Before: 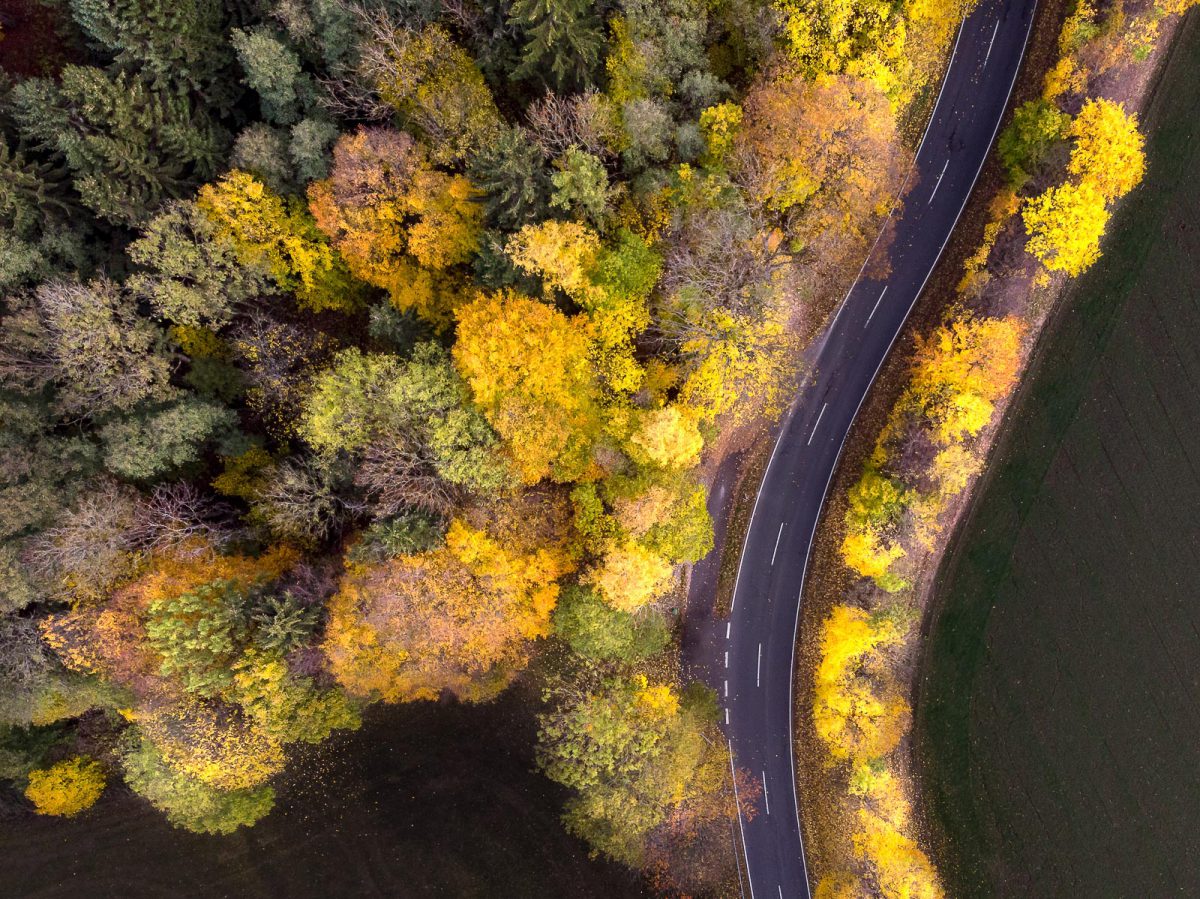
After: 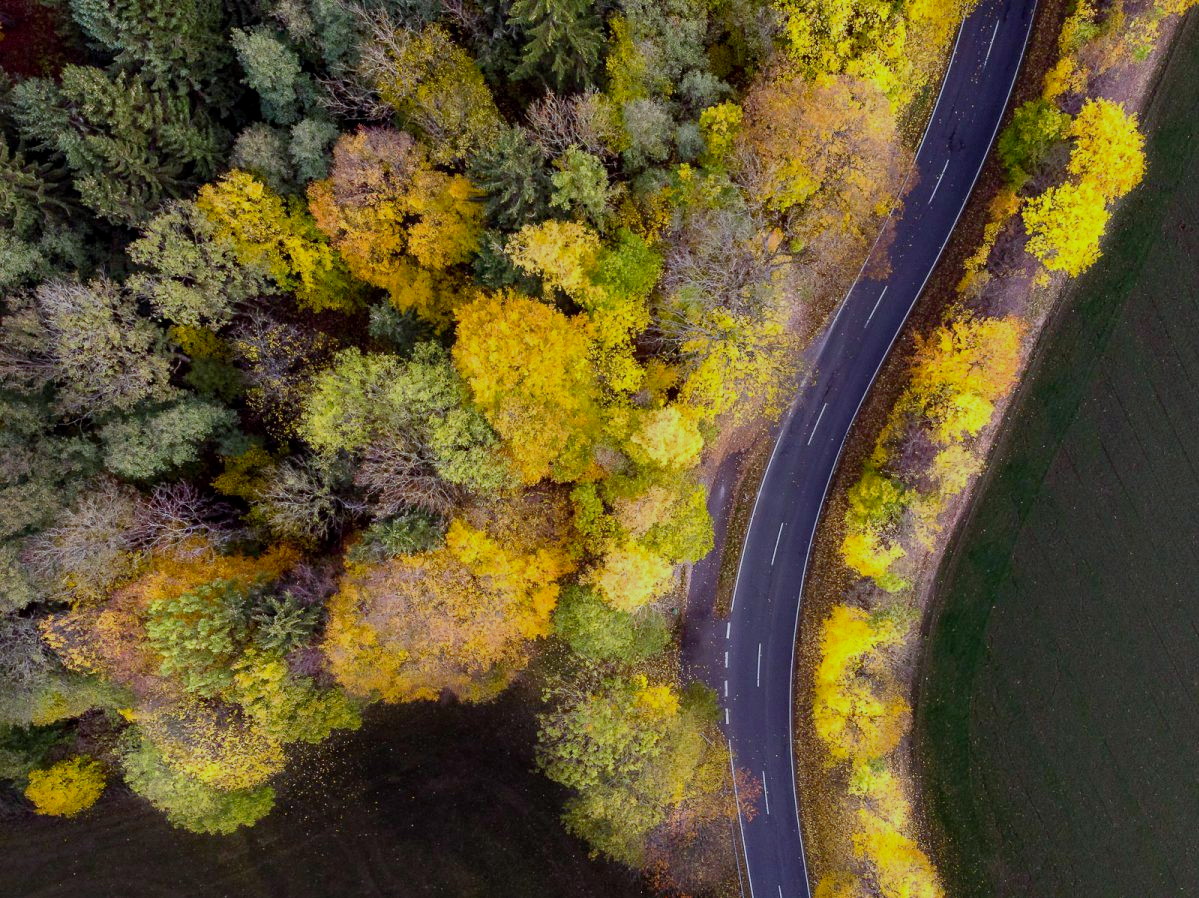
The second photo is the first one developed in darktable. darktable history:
white balance: red 0.925, blue 1.046
filmic rgb: black relative exposure -16 EV, threshold -0.33 EV, transition 3.19 EV, structure ↔ texture 100%, target black luminance 0%, hardness 7.57, latitude 72.96%, contrast 0.908, highlights saturation mix 10%, shadows ↔ highlights balance -0.38%, add noise in highlights 0, preserve chrominance no, color science v4 (2020), iterations of high-quality reconstruction 10, enable highlight reconstruction true
